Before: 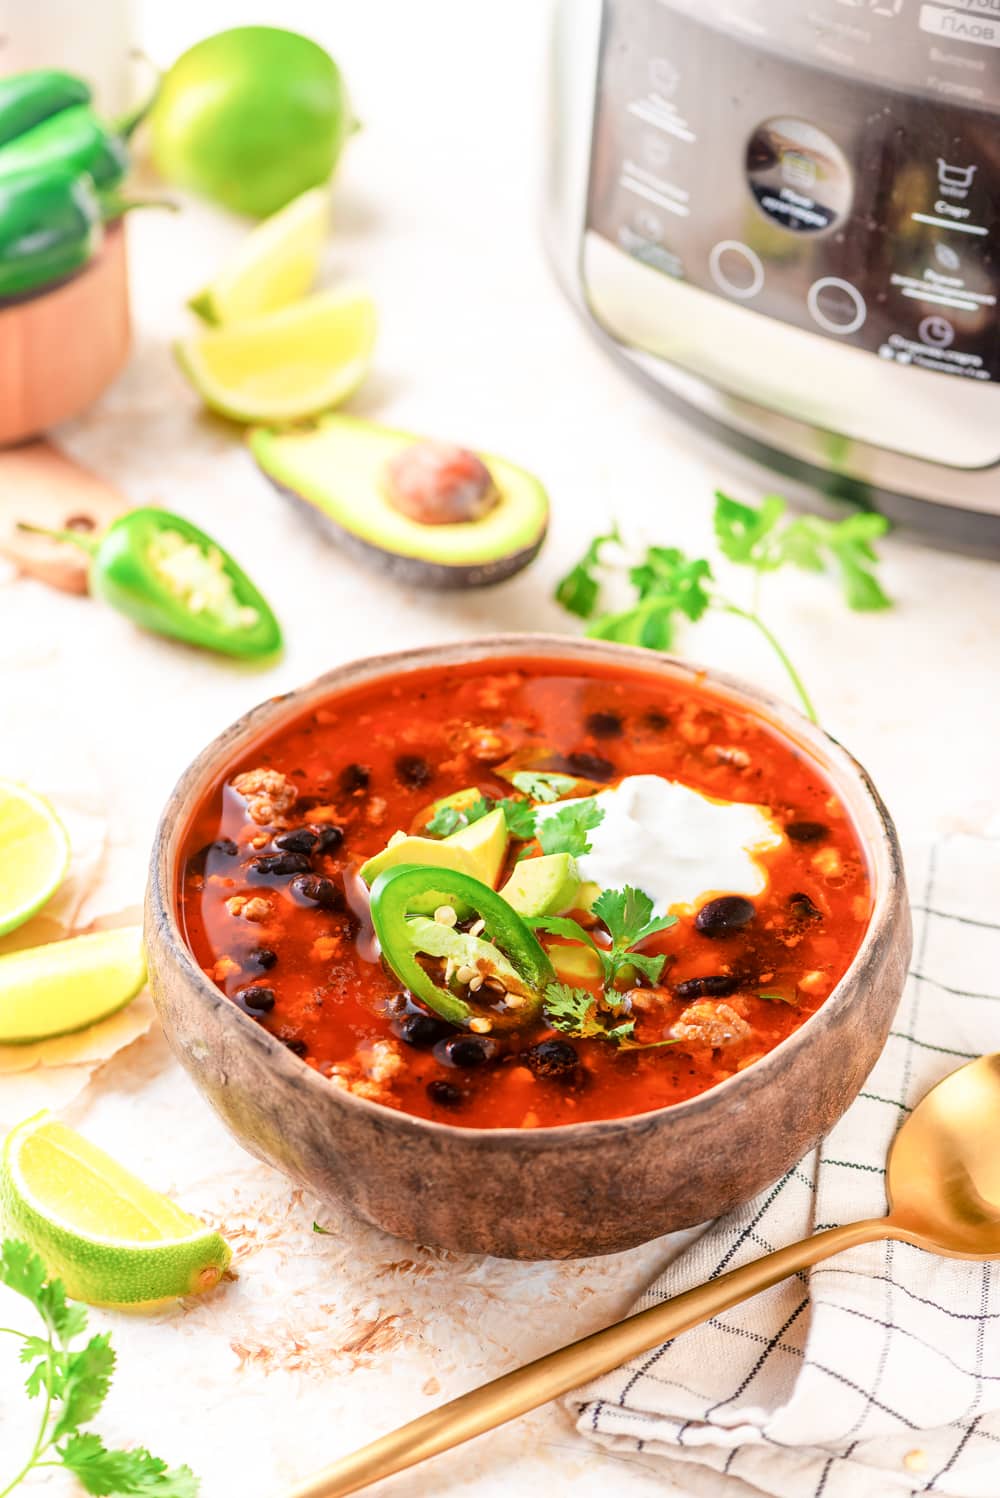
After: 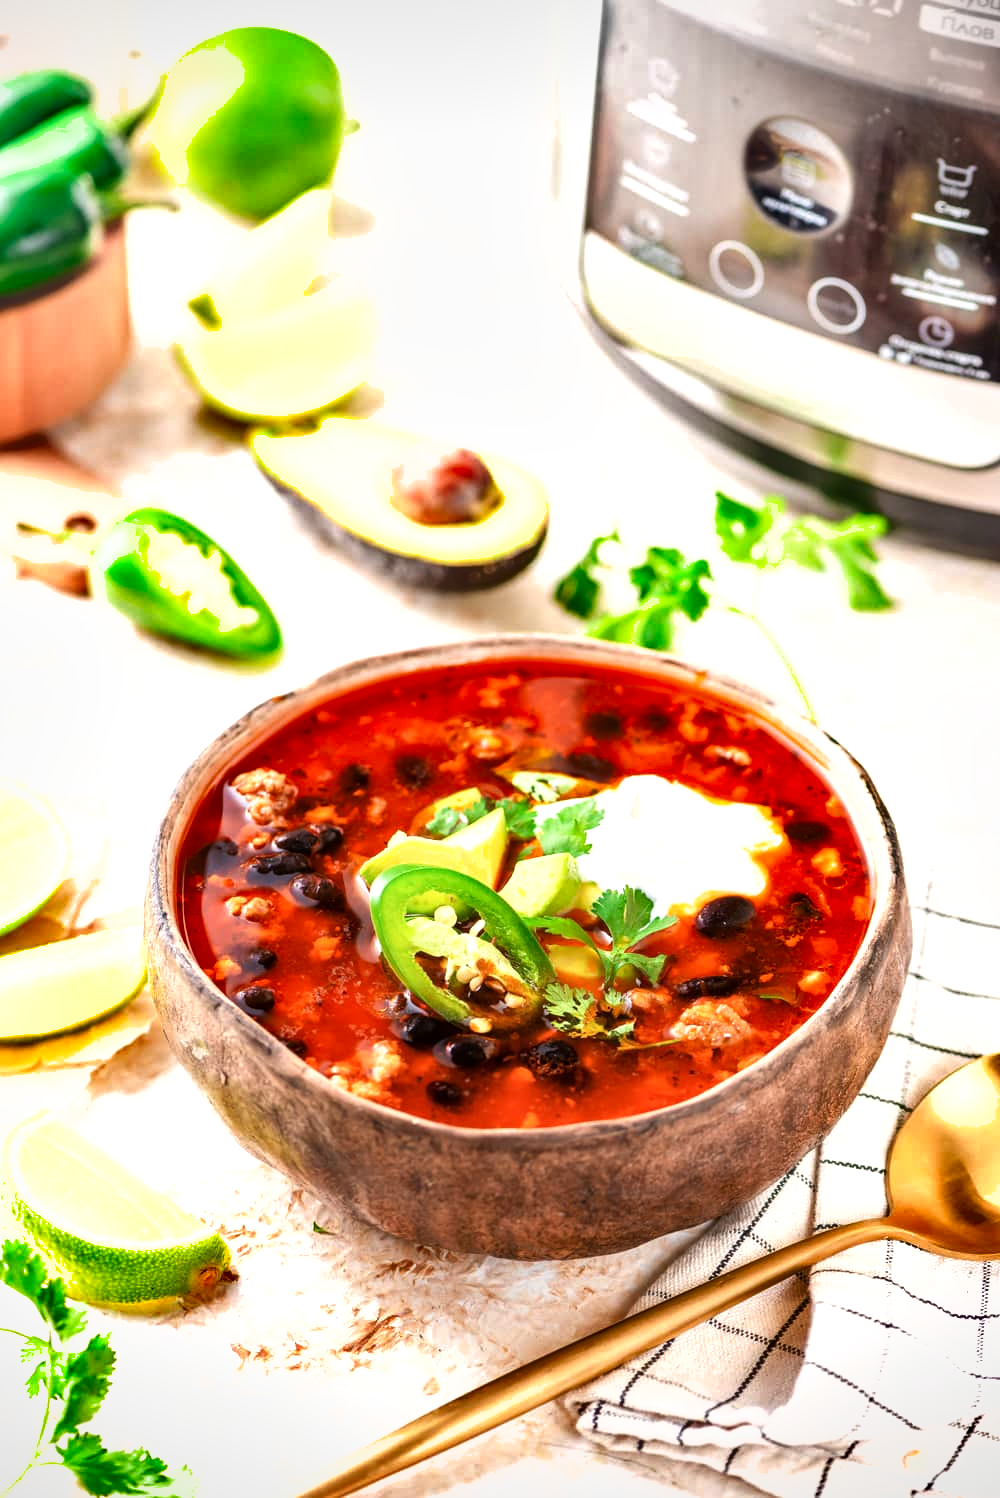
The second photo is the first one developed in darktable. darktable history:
vignetting: fall-off start 99.87%, fall-off radius 71.91%, brightness -0.422, saturation -0.199, width/height ratio 1.173
shadows and highlights: shadows 40.32, highlights -52.73, low approximation 0.01, soften with gaussian
tone equalizer: -8 EV -0.452 EV, -7 EV -0.381 EV, -6 EV -0.328 EV, -5 EV -0.254 EV, -3 EV 0.228 EV, -2 EV 0.306 EV, -1 EV 0.402 EV, +0 EV 0.402 EV
